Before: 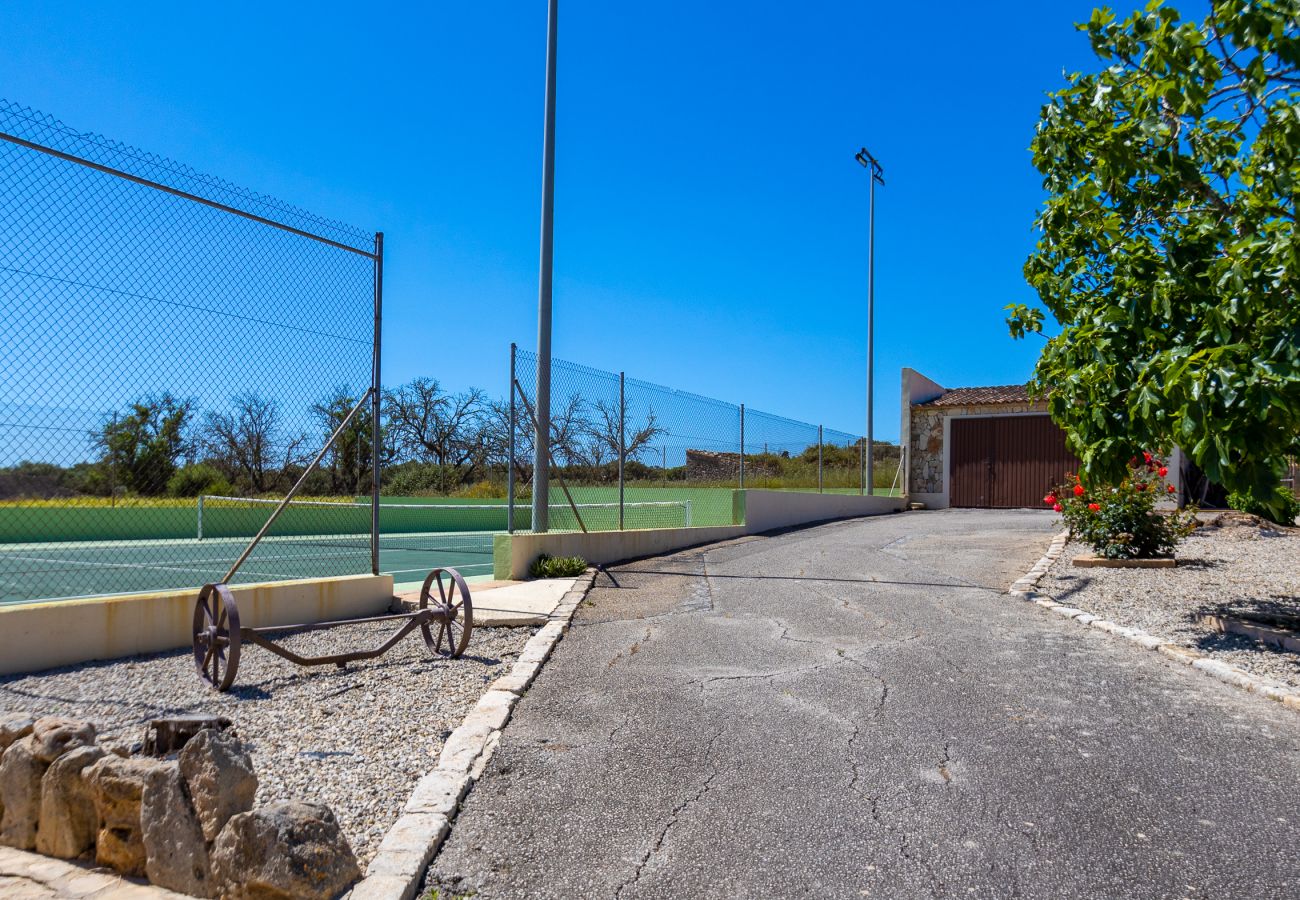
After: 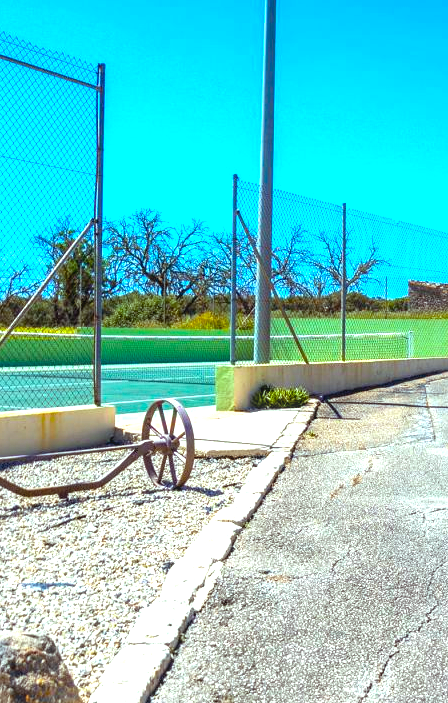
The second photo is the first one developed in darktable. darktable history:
color balance rgb: highlights gain › luminance 19.849%, highlights gain › chroma 2.674%, highlights gain › hue 172.45°, perceptual saturation grading › global saturation 31.201%, global vibrance 20%
exposure: black level correction 0.001, exposure 1 EV, compensate highlight preservation false
crop and rotate: left 21.453%, top 18.887%, right 44.061%, bottom 2.967%
local contrast: detail 109%
